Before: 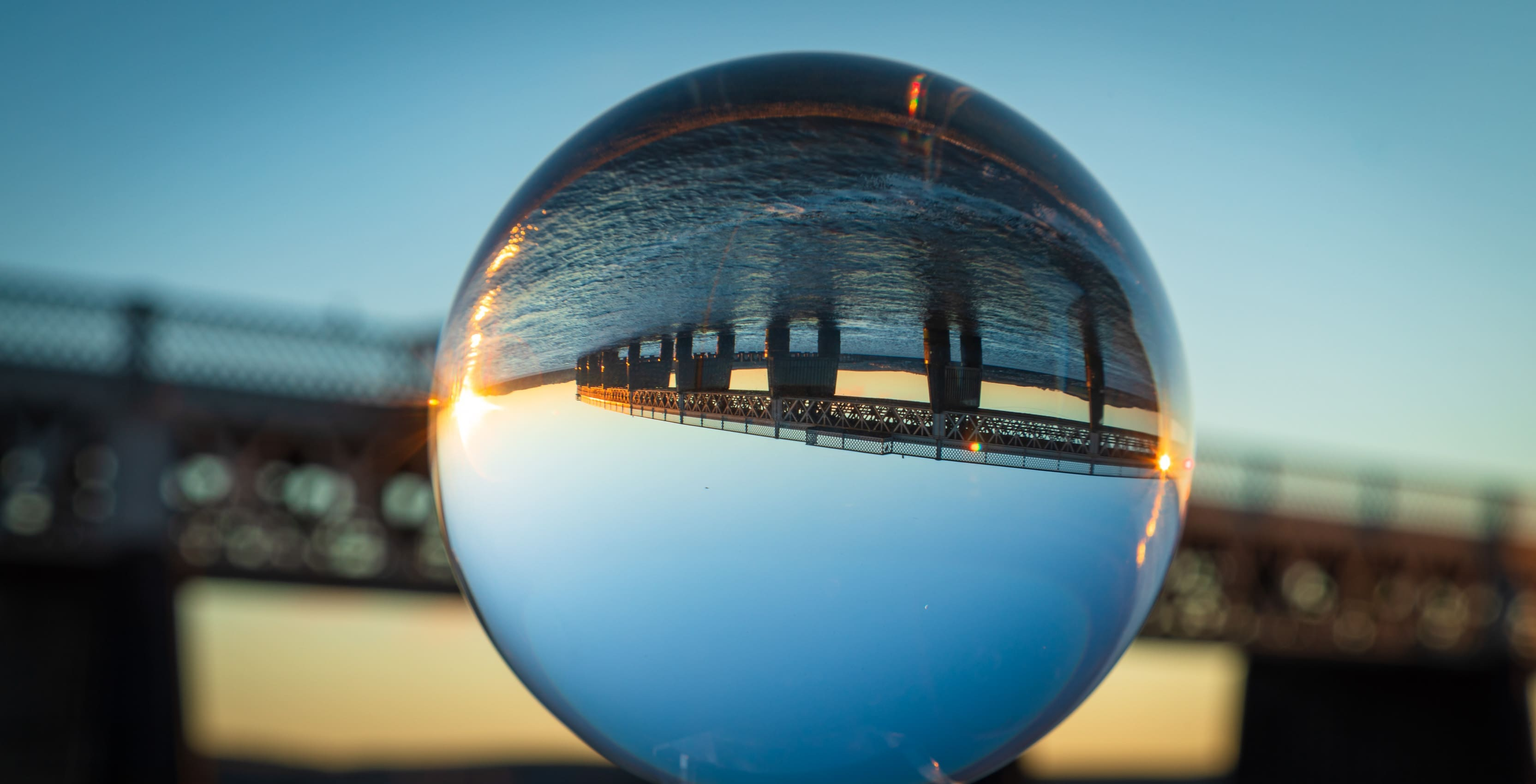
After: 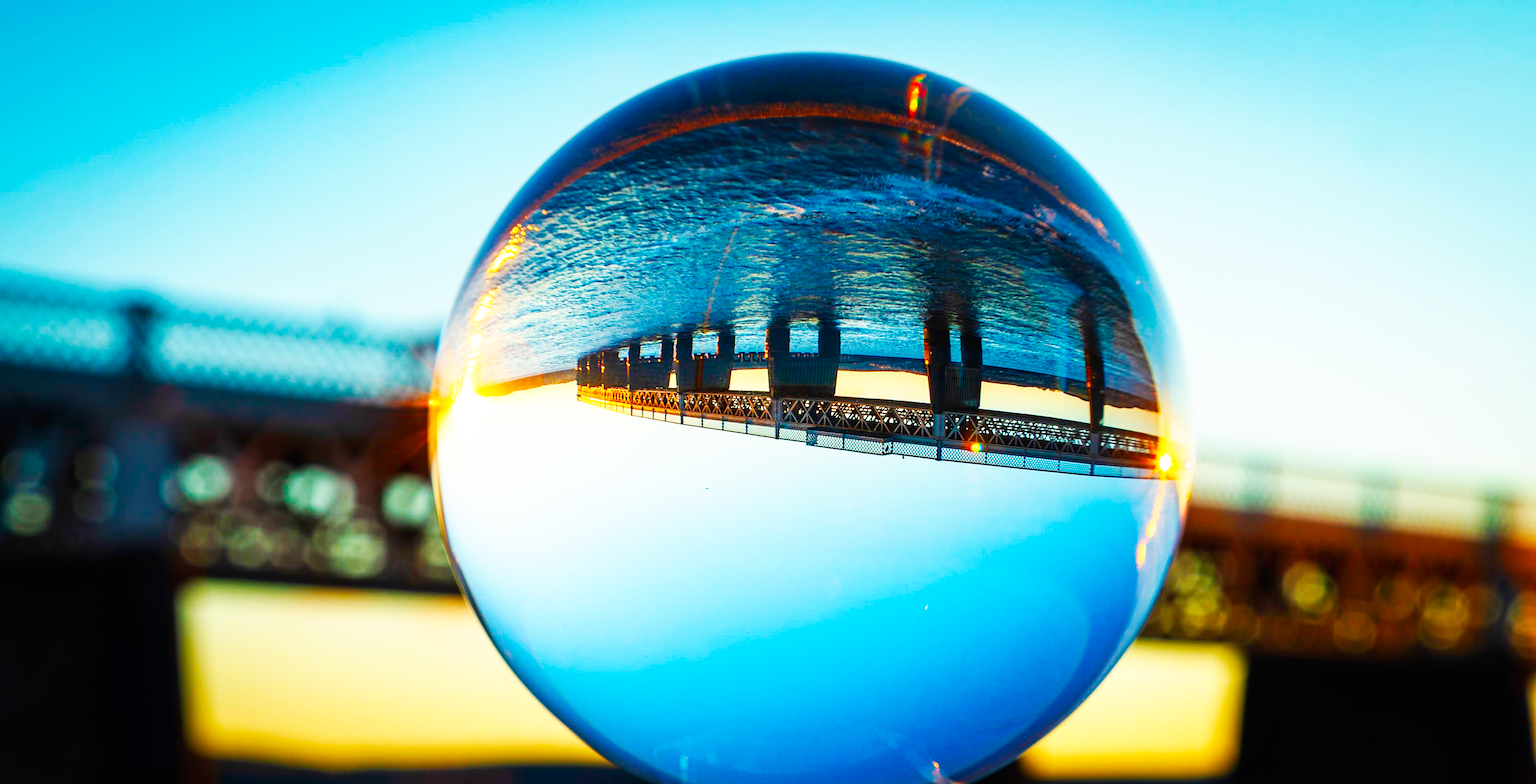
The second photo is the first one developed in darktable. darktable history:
tone curve: curves: ch0 [(0, 0) (0.003, 0.003) (0.011, 0.011) (0.025, 0.024) (0.044, 0.044) (0.069, 0.068) (0.1, 0.098) (0.136, 0.133) (0.177, 0.174) (0.224, 0.22) (0.277, 0.272) (0.335, 0.329) (0.399, 0.392) (0.468, 0.46) (0.543, 0.546) (0.623, 0.626) (0.709, 0.711) (0.801, 0.802) (0.898, 0.898) (1, 1)], preserve colors none
base curve: curves: ch0 [(0, 0) (0.007, 0.004) (0.027, 0.03) (0.046, 0.07) (0.207, 0.54) (0.442, 0.872) (0.673, 0.972) (1, 1)], preserve colors none
color balance rgb: linear chroma grading › global chroma 18.9%, perceptual saturation grading › global saturation 20%, perceptual saturation grading › highlights -25%, perceptual saturation grading › shadows 50%, global vibrance 18.93%
sharpen: on, module defaults
